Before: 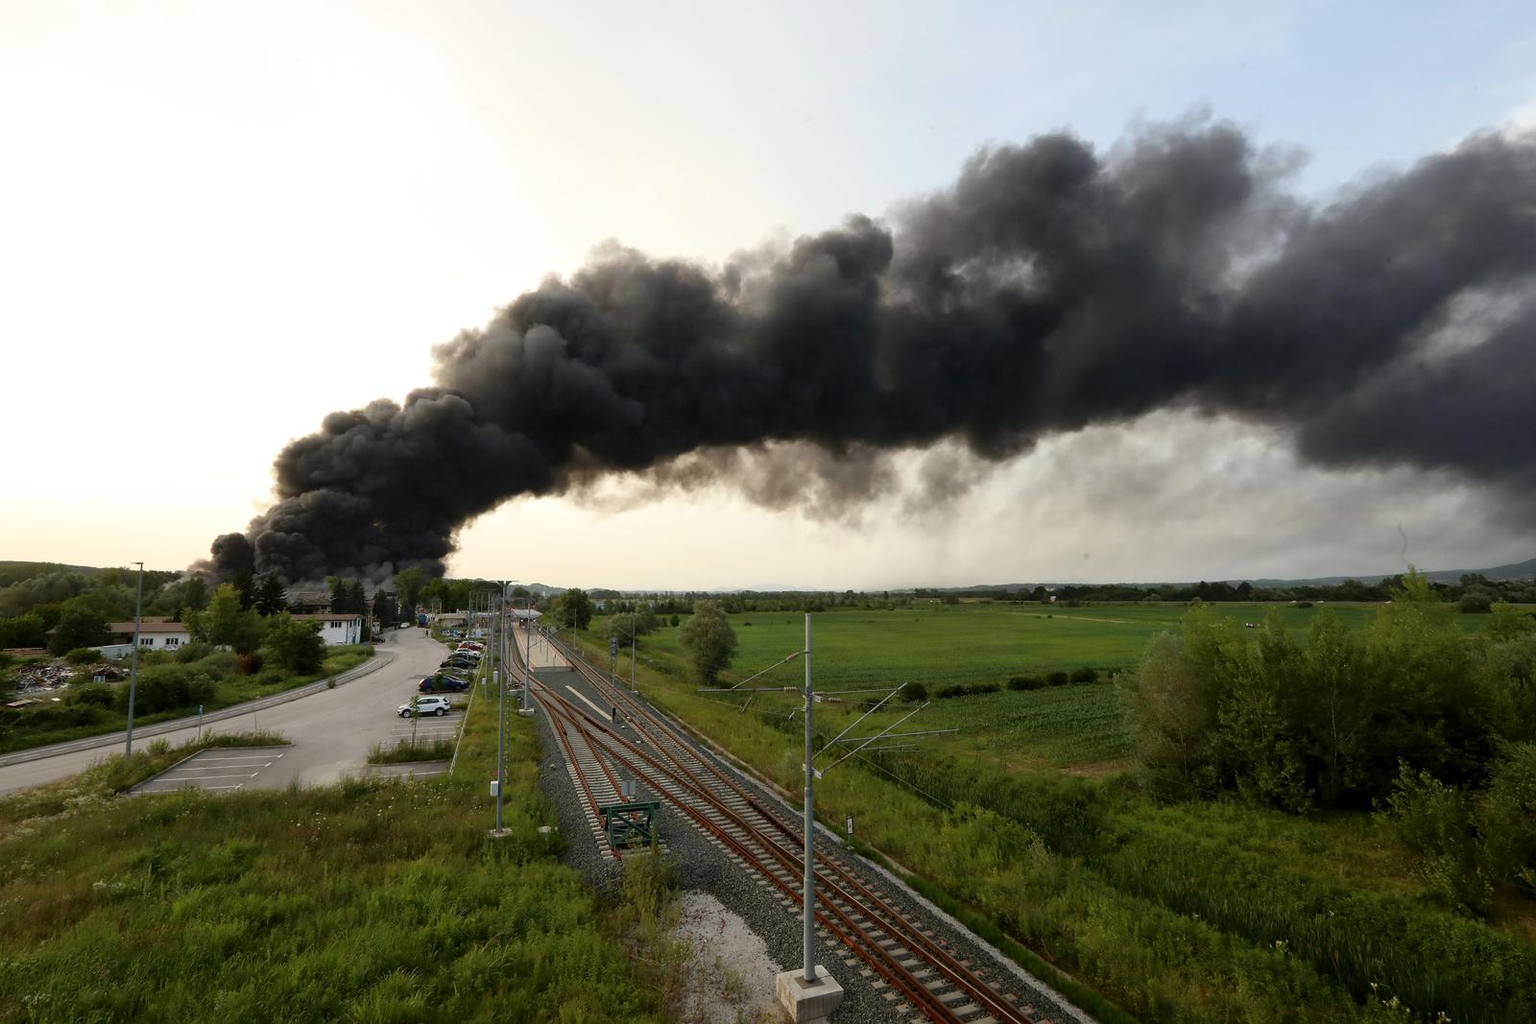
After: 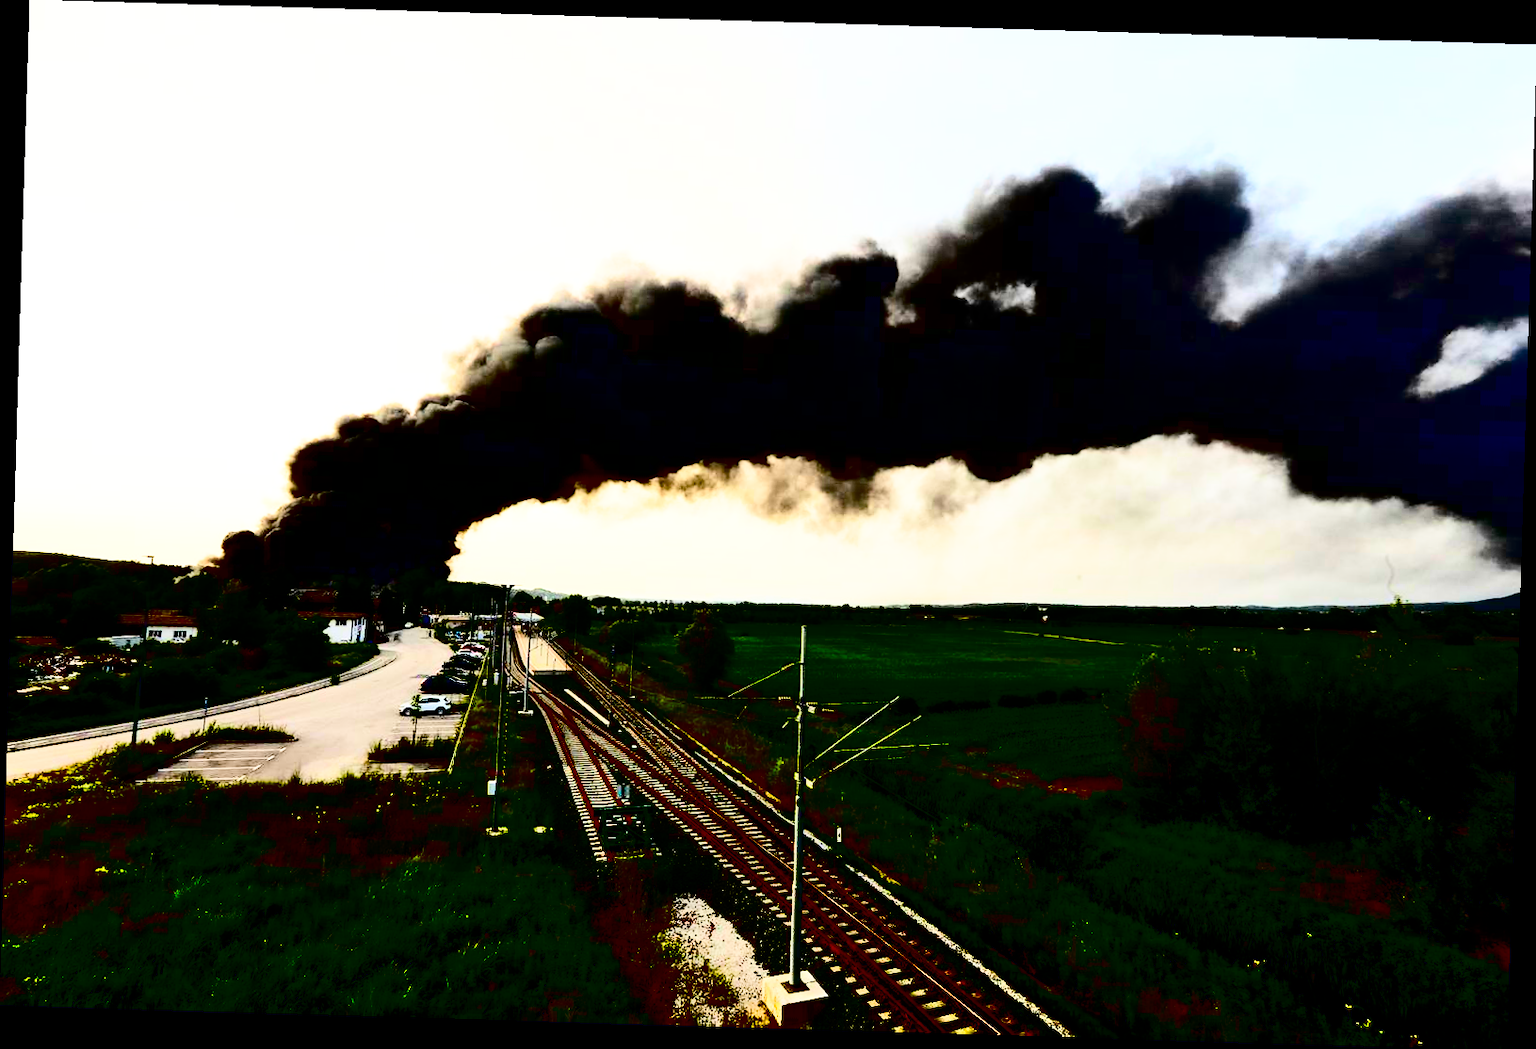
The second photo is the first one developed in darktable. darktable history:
rotate and perspective: rotation 1.72°, automatic cropping off
contrast brightness saturation: contrast 0.77, brightness -1, saturation 1
shadows and highlights: white point adjustment 0.05, highlights color adjustment 55.9%, soften with gaussian
base curve: curves: ch0 [(0, 0) (0.04, 0.03) (0.133, 0.232) (0.448, 0.748) (0.843, 0.968) (1, 1)], preserve colors none
